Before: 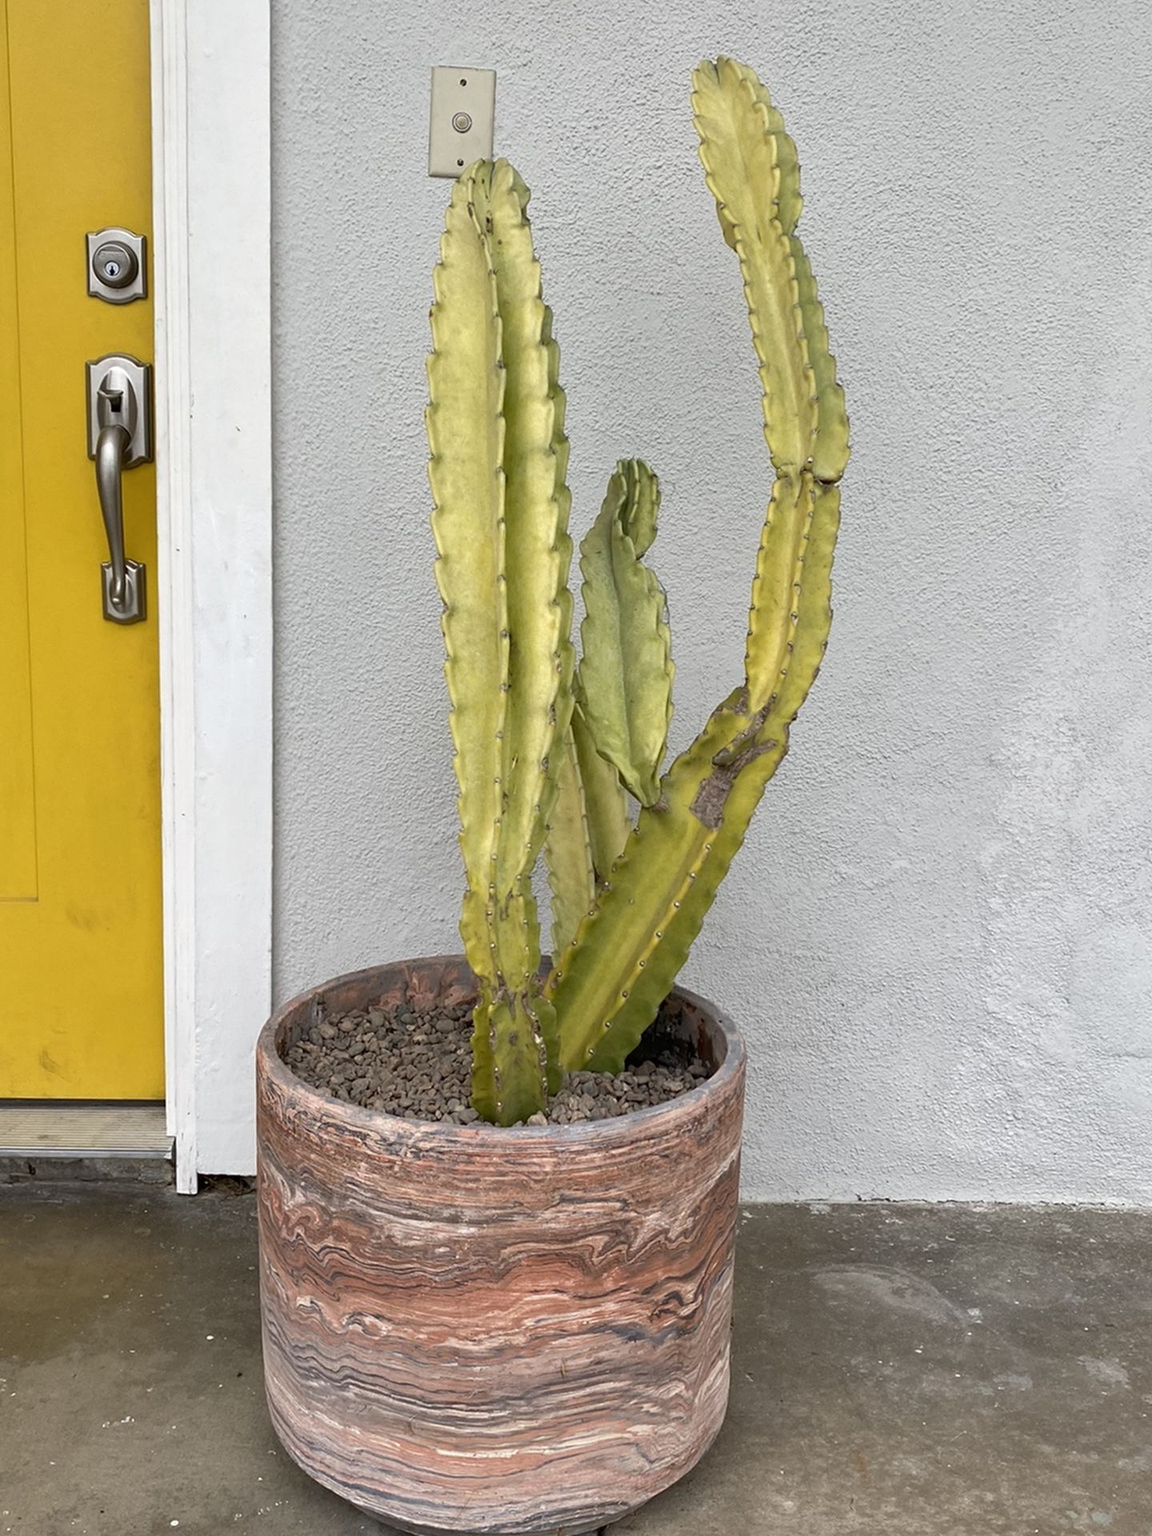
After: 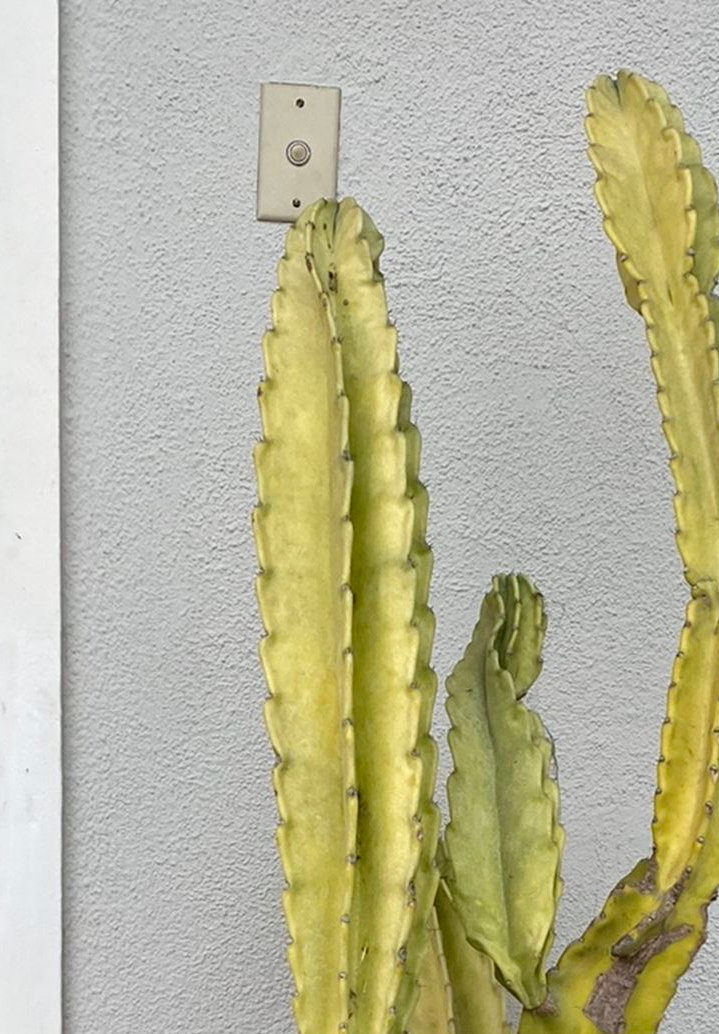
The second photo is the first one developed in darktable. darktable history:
crop: left 19.418%, right 30.59%, bottom 46.124%
